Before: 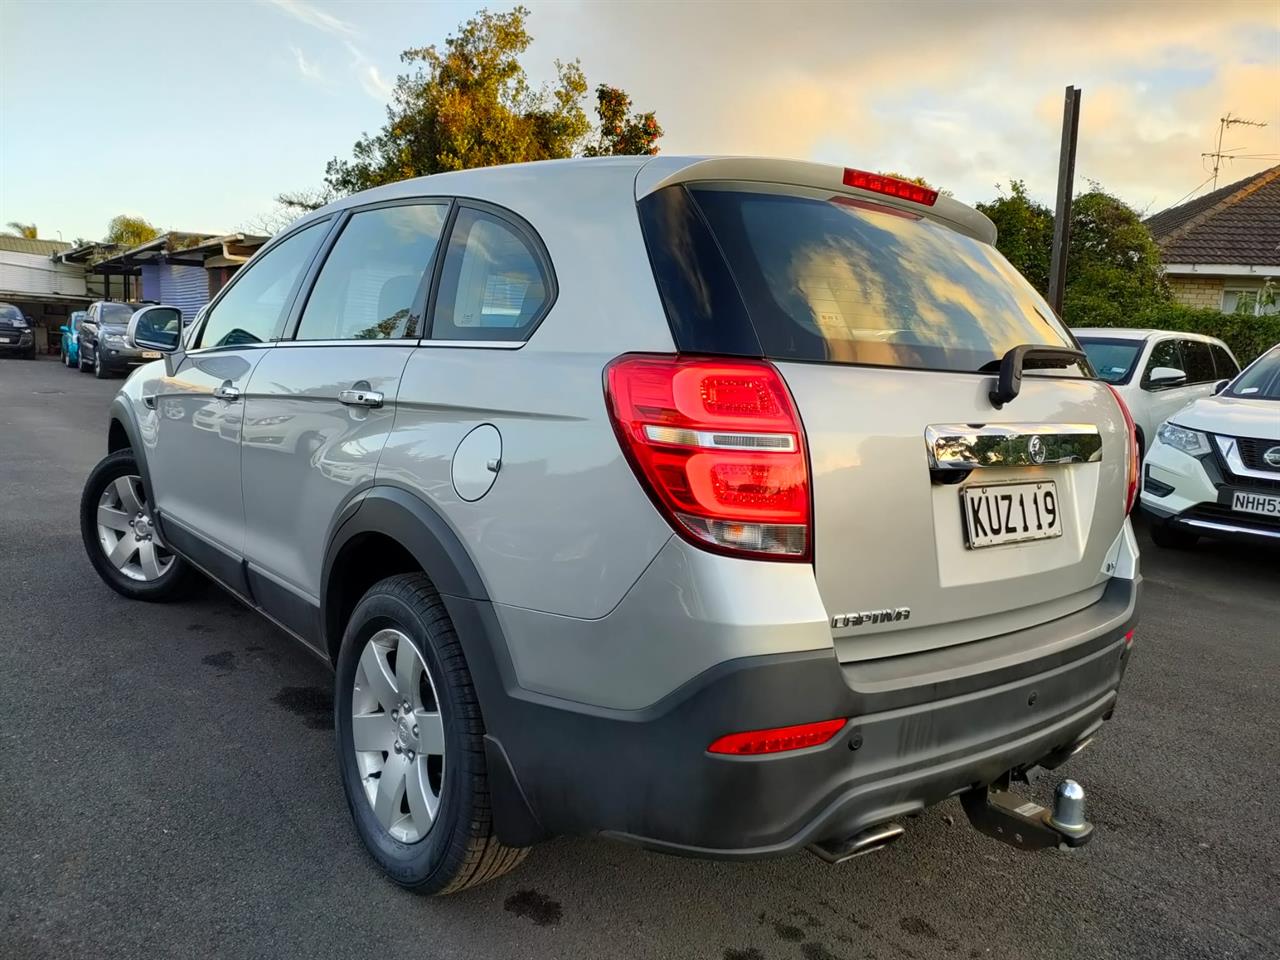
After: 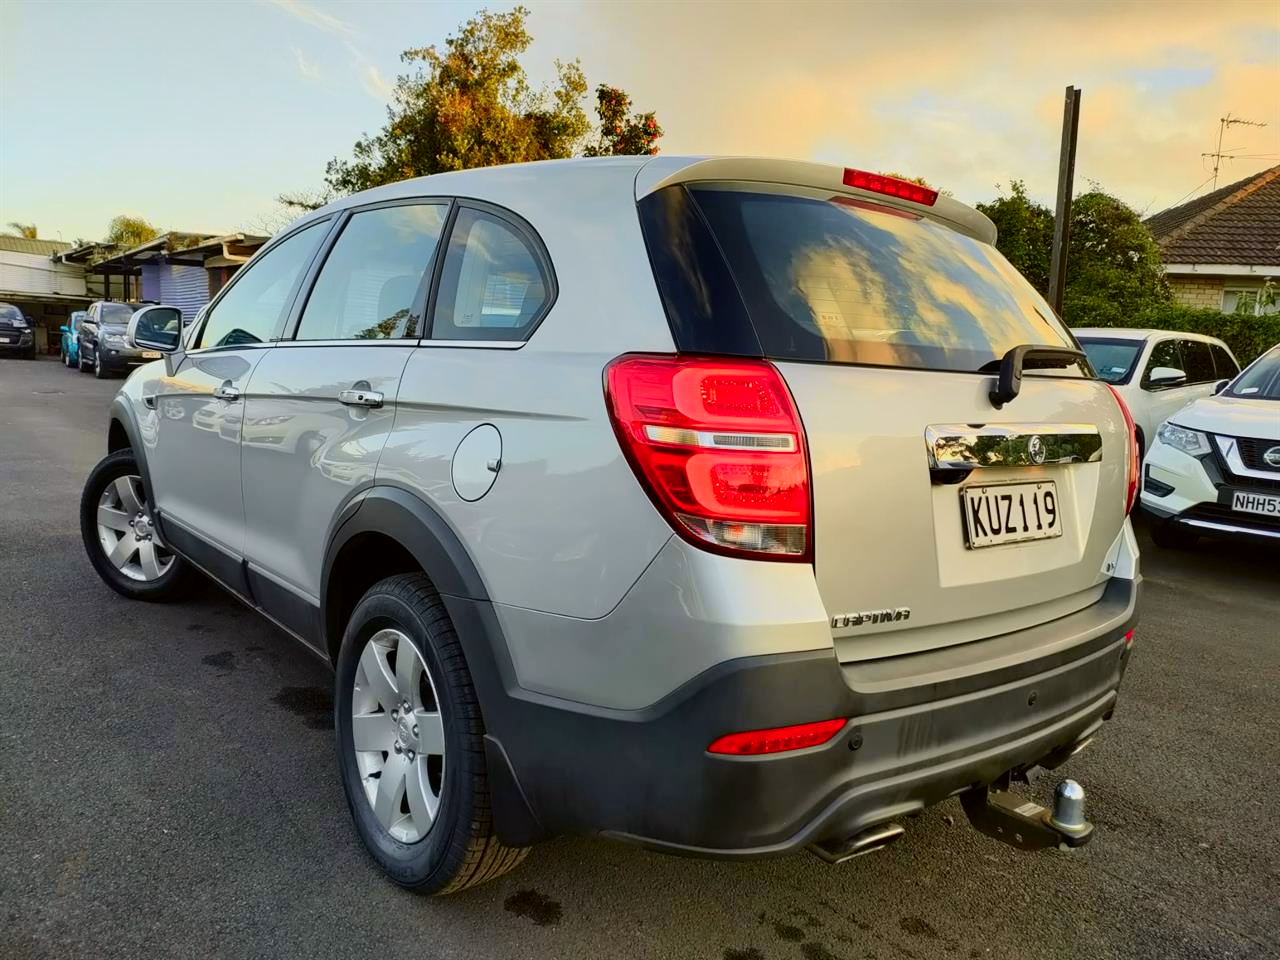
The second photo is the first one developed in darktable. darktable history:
tone curve: curves: ch0 [(0, 0) (0.091, 0.066) (0.184, 0.16) (0.491, 0.519) (0.748, 0.765) (1, 0.919)]; ch1 [(0, 0) (0.179, 0.173) (0.322, 0.32) (0.424, 0.424) (0.502, 0.504) (0.56, 0.575) (0.631, 0.675) (0.777, 0.806) (1, 1)]; ch2 [(0, 0) (0.434, 0.447) (0.485, 0.495) (0.524, 0.563) (0.676, 0.691) (1, 1)], color space Lab, independent channels, preserve colors none
